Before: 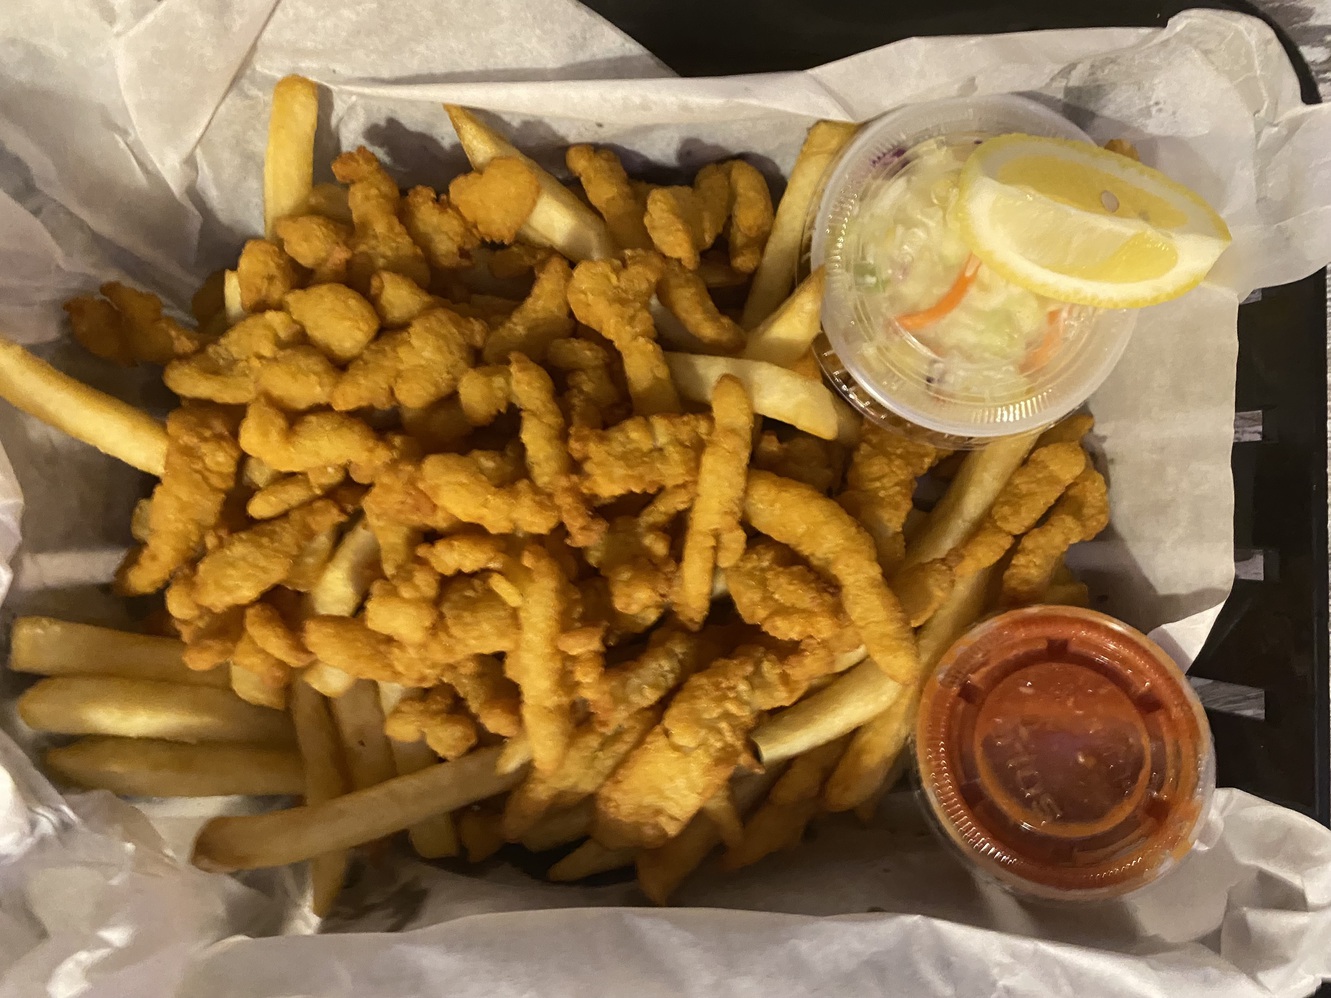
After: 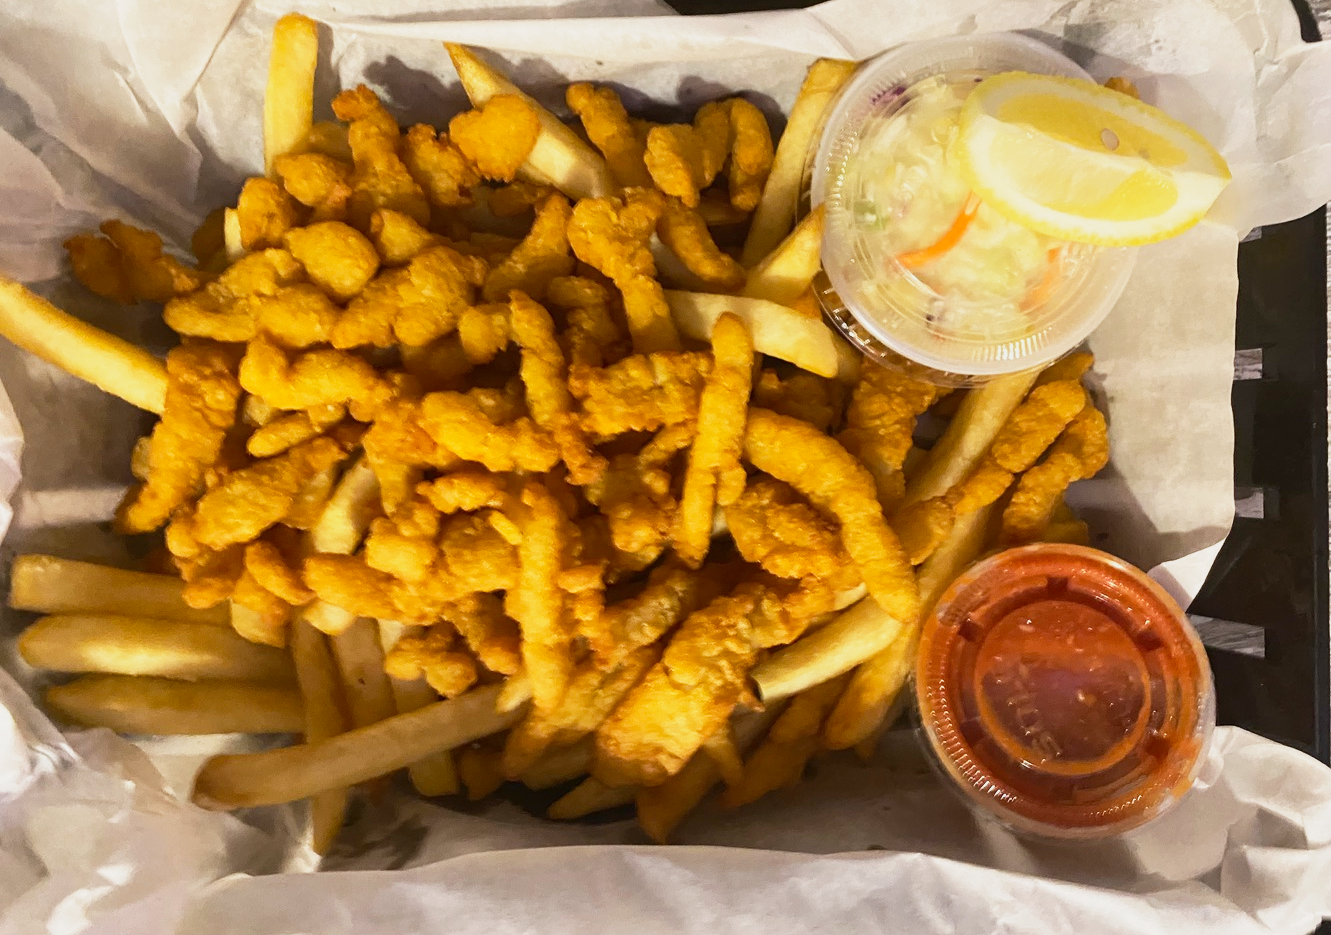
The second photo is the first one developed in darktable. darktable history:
base curve: curves: ch0 [(0, 0) (0.088, 0.125) (0.176, 0.251) (0.354, 0.501) (0.613, 0.749) (1, 0.877)], preserve colors none
crop and rotate: top 6.25%
